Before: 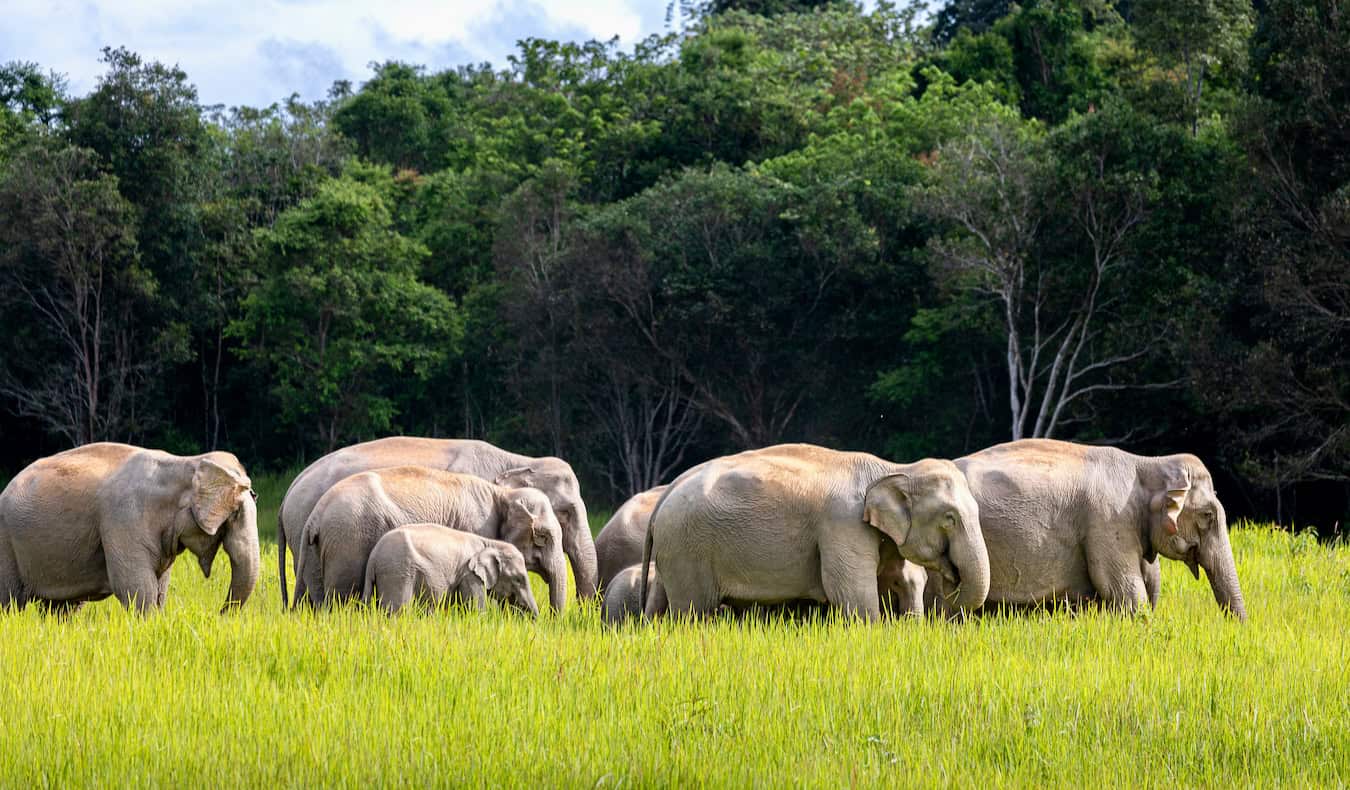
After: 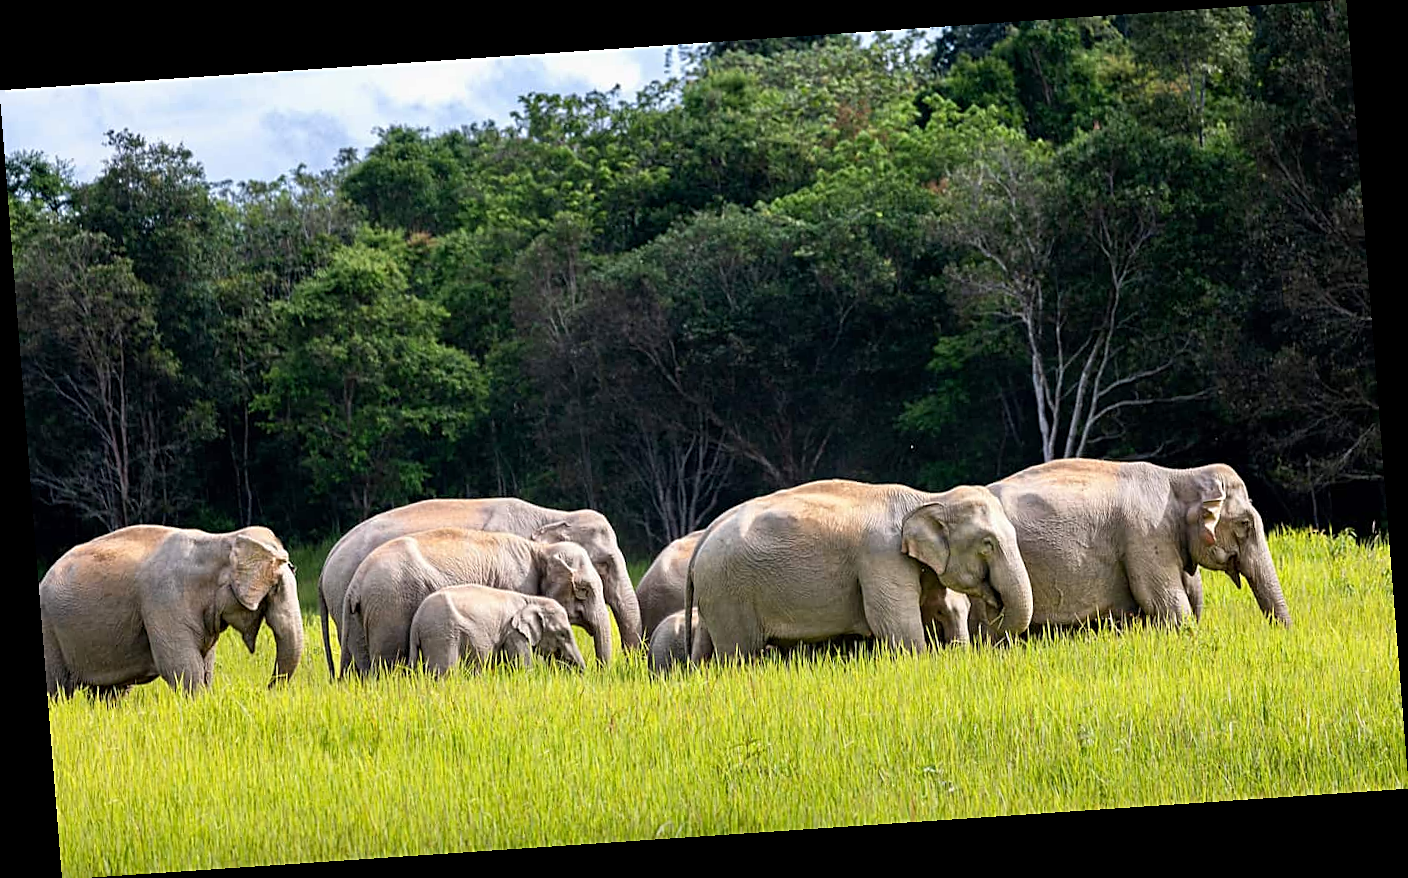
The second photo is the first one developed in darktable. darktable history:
rotate and perspective: rotation -4.2°, shear 0.006, automatic cropping off
sharpen: on, module defaults
